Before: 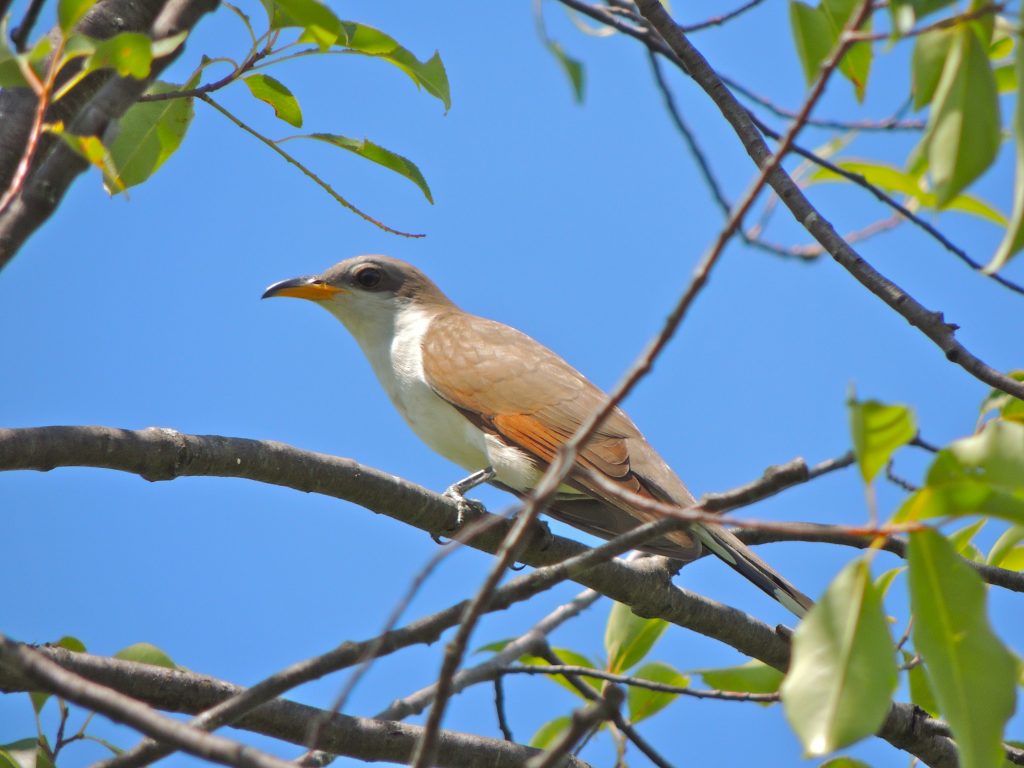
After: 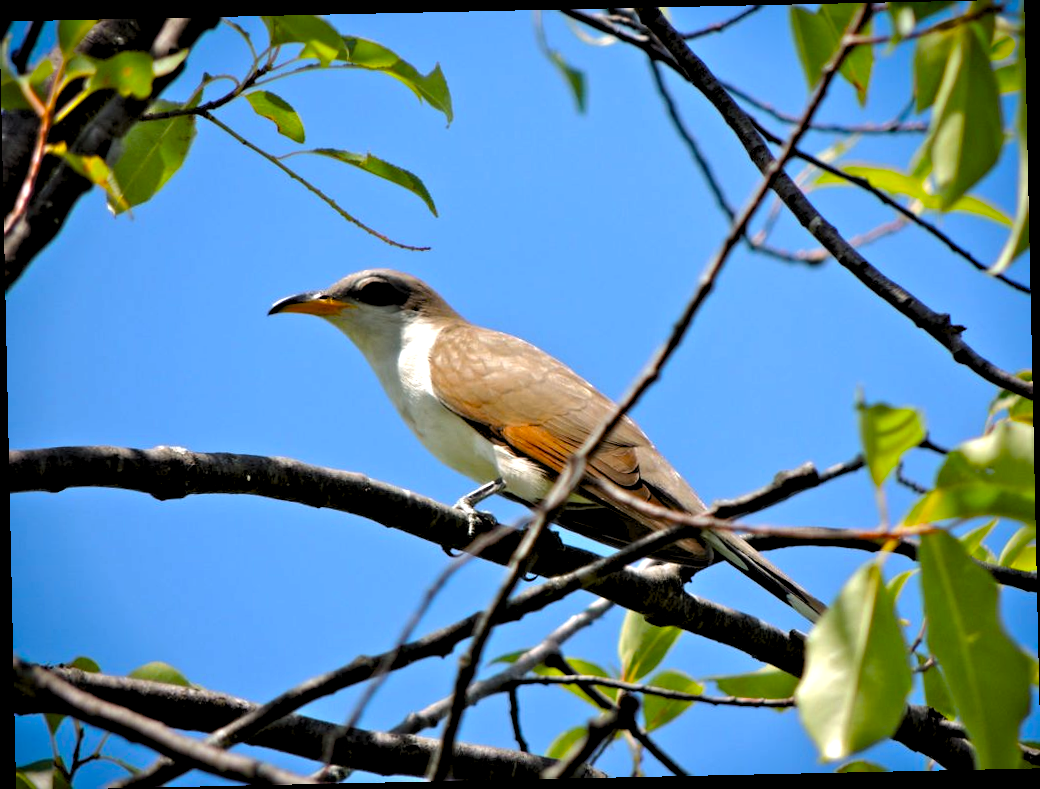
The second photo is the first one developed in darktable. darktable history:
levels: levels [0.116, 0.574, 1]
rotate and perspective: rotation -1.24°, automatic cropping off
vignetting: fall-off start 88.53%, fall-off radius 44.2%, saturation 0.376, width/height ratio 1.161
exposure: black level correction 0.04, exposure 0.5 EV, compensate highlight preservation false
